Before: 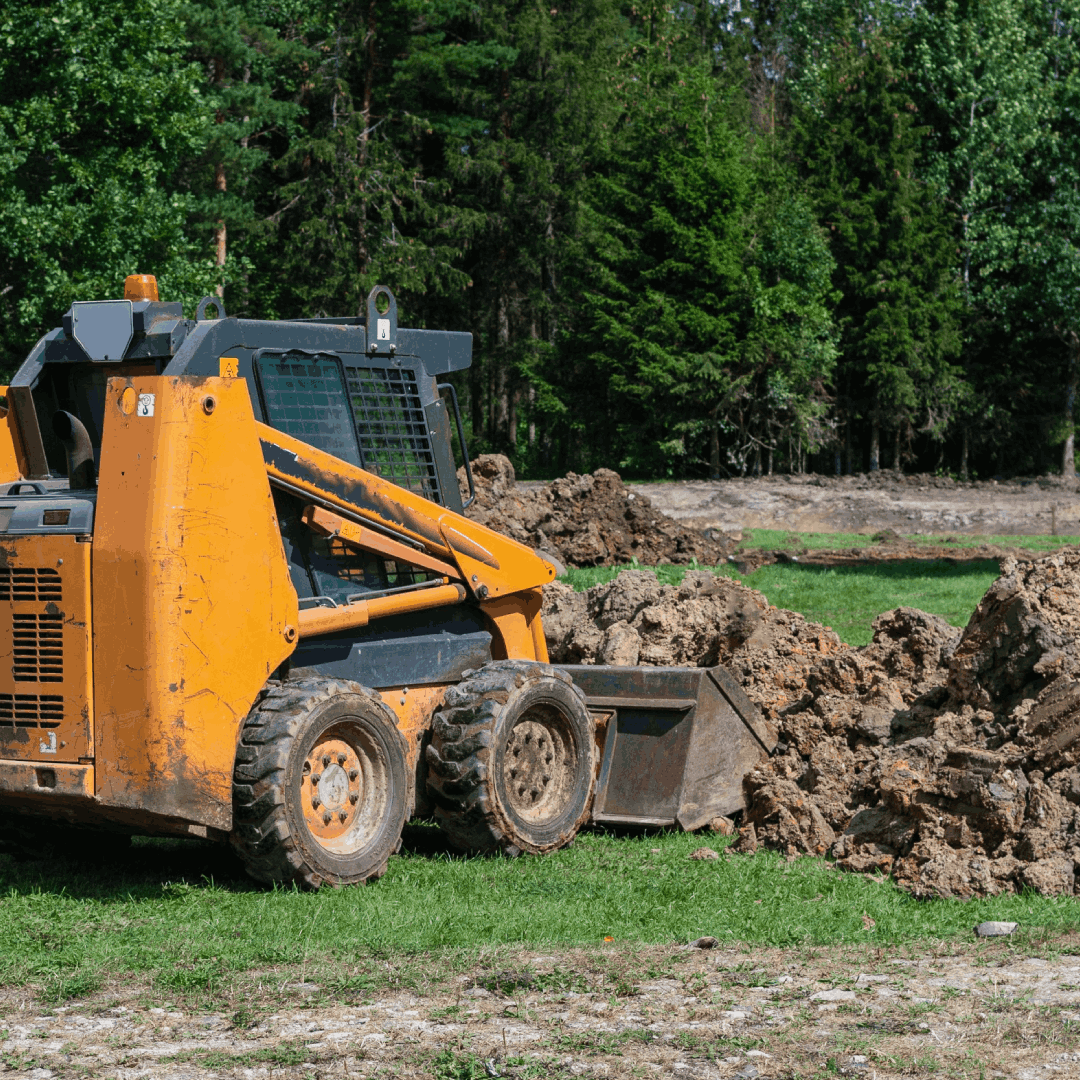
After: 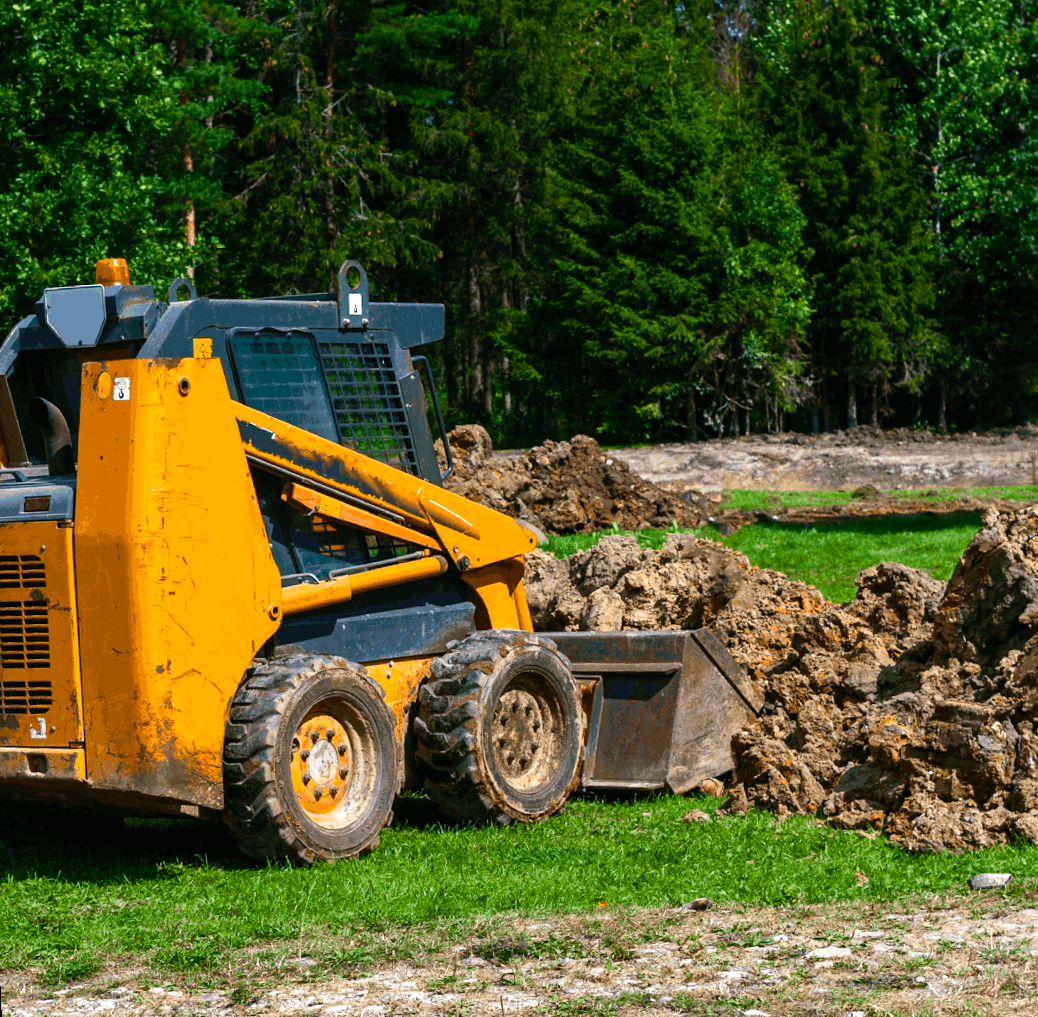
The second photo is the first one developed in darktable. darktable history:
color balance rgb: linear chroma grading › global chroma 9%, perceptual saturation grading › global saturation 36%, perceptual saturation grading › shadows 35%, perceptual brilliance grading › global brilliance 15%, perceptual brilliance grading › shadows -35%, global vibrance 15%
rotate and perspective: rotation -2.12°, lens shift (vertical) 0.009, lens shift (horizontal) -0.008, automatic cropping original format, crop left 0.036, crop right 0.964, crop top 0.05, crop bottom 0.959
